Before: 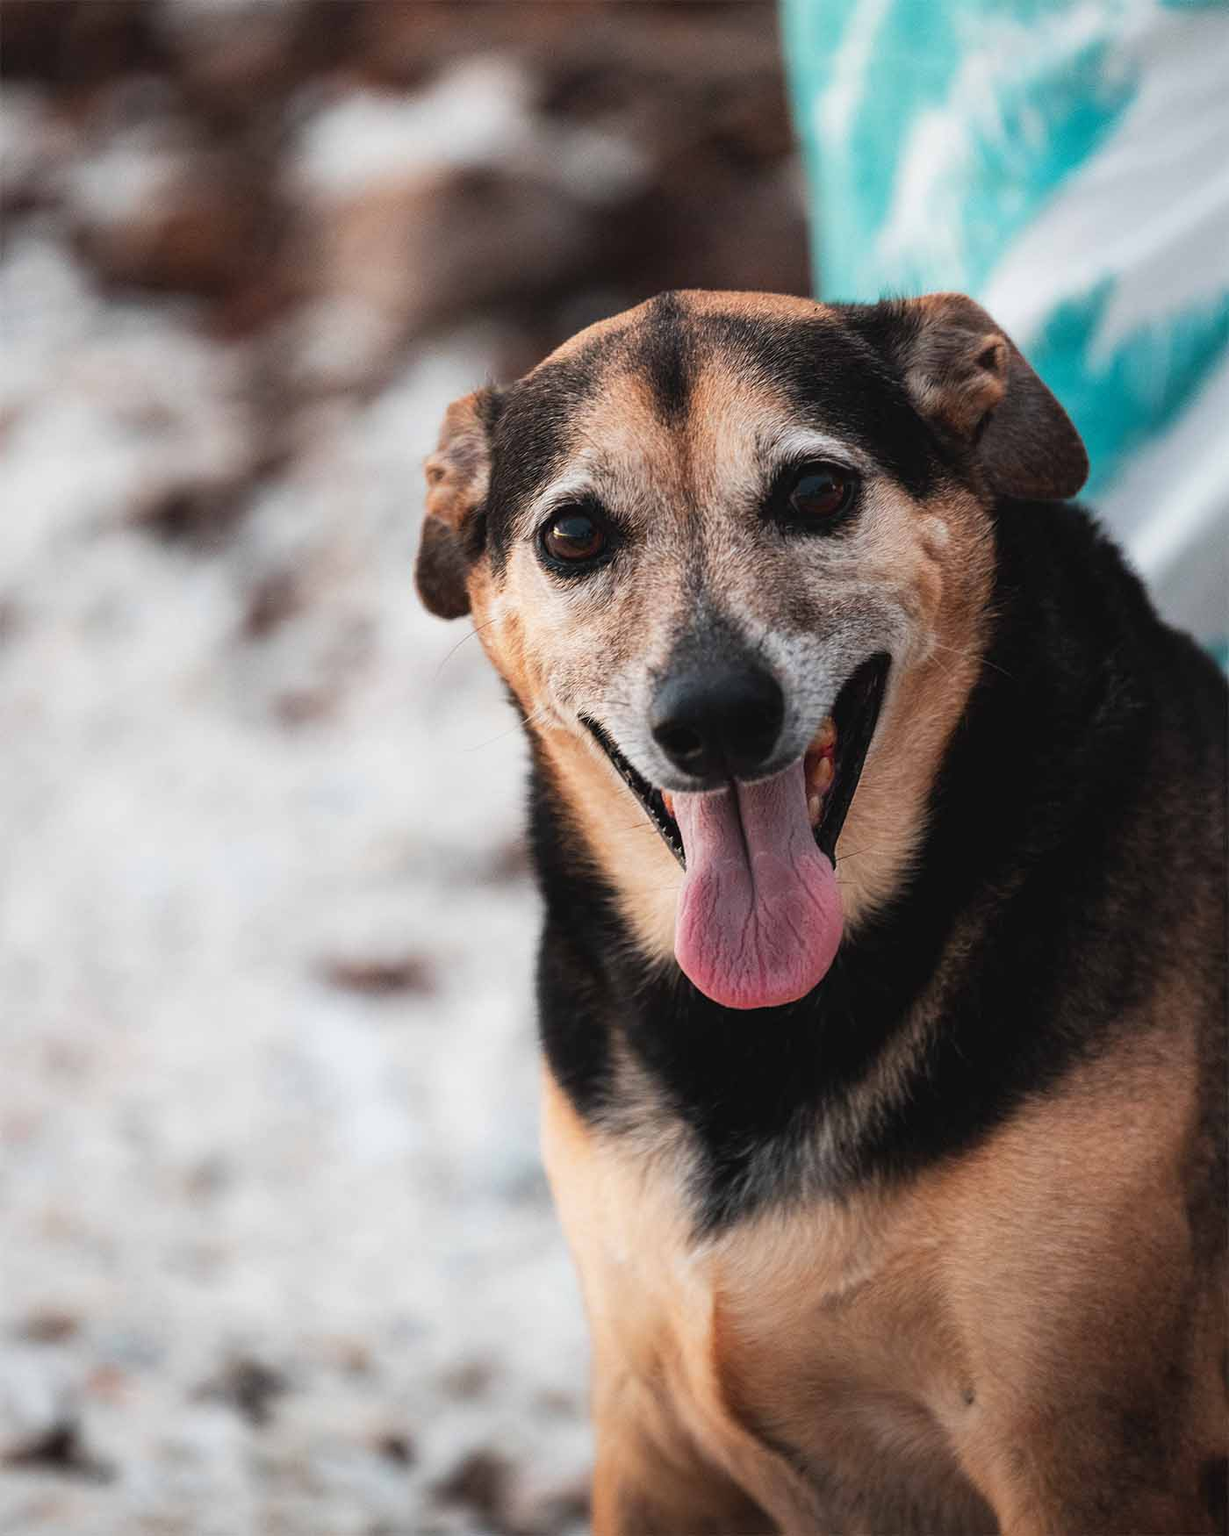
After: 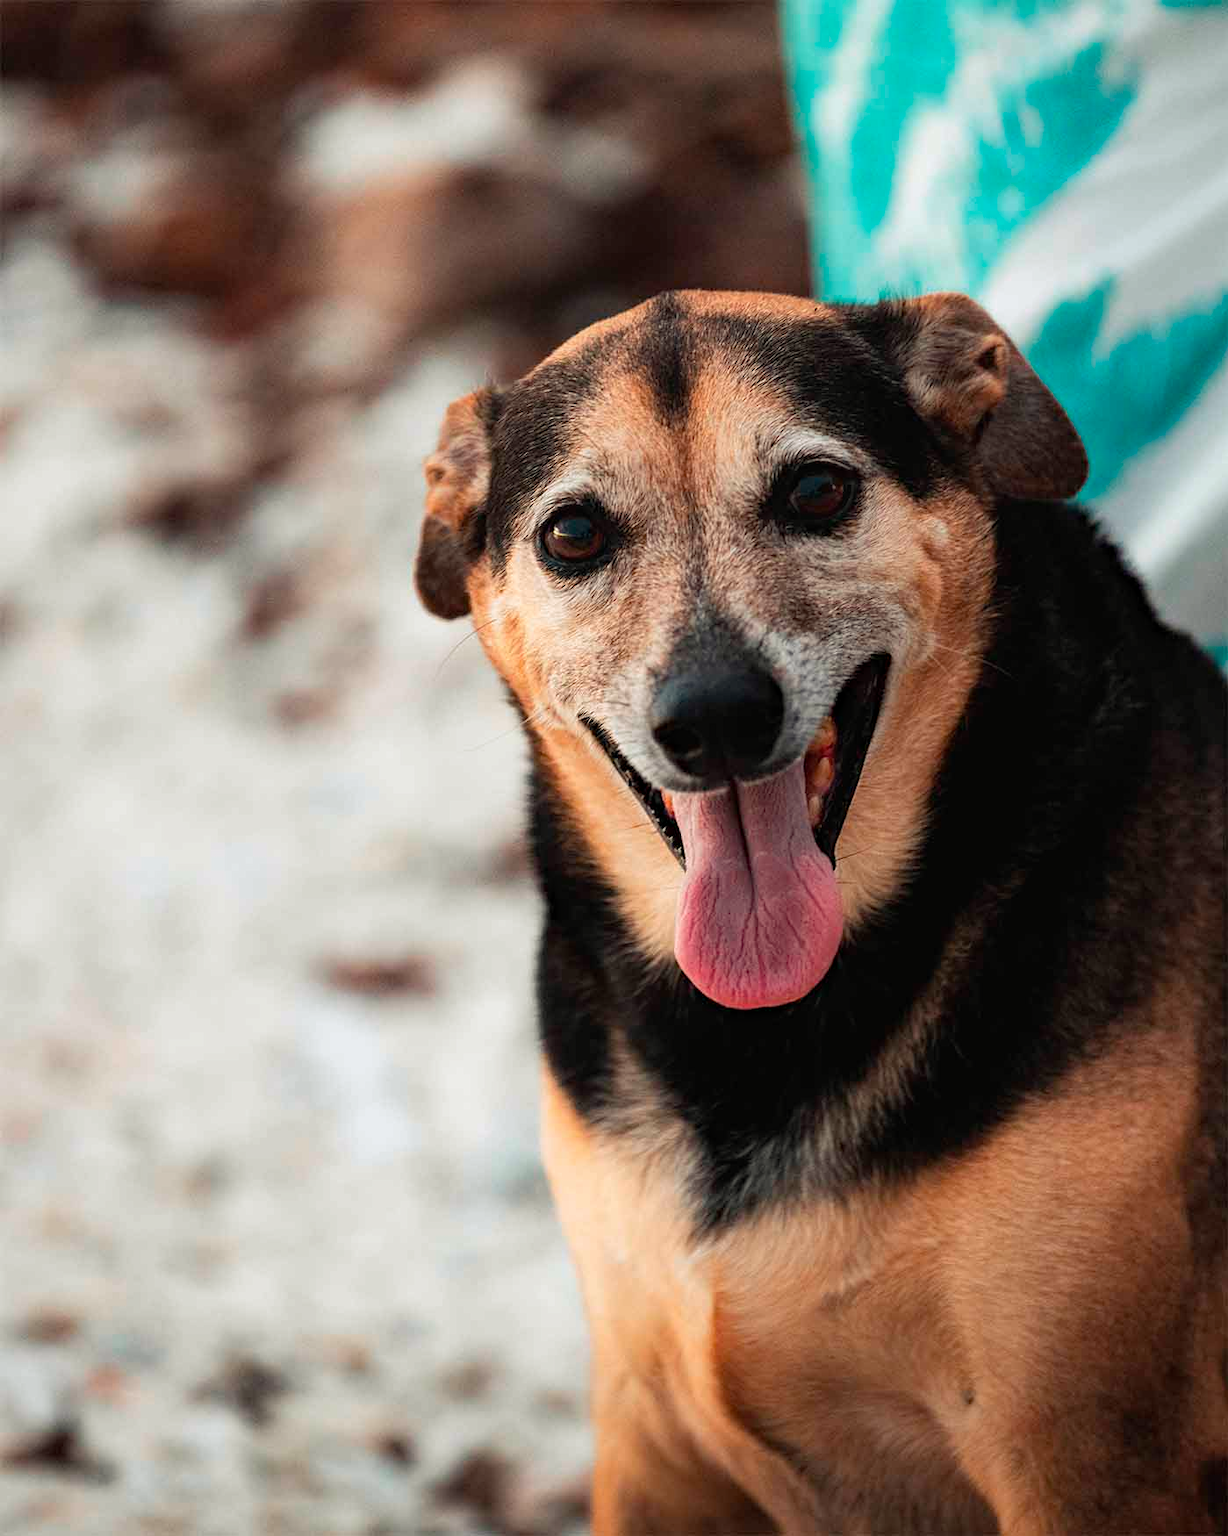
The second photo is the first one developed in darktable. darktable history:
rgb curve: curves: ch2 [(0, 0) (0.567, 0.512) (1, 1)], mode RGB, independent channels
haze removal: compatibility mode true, adaptive false
